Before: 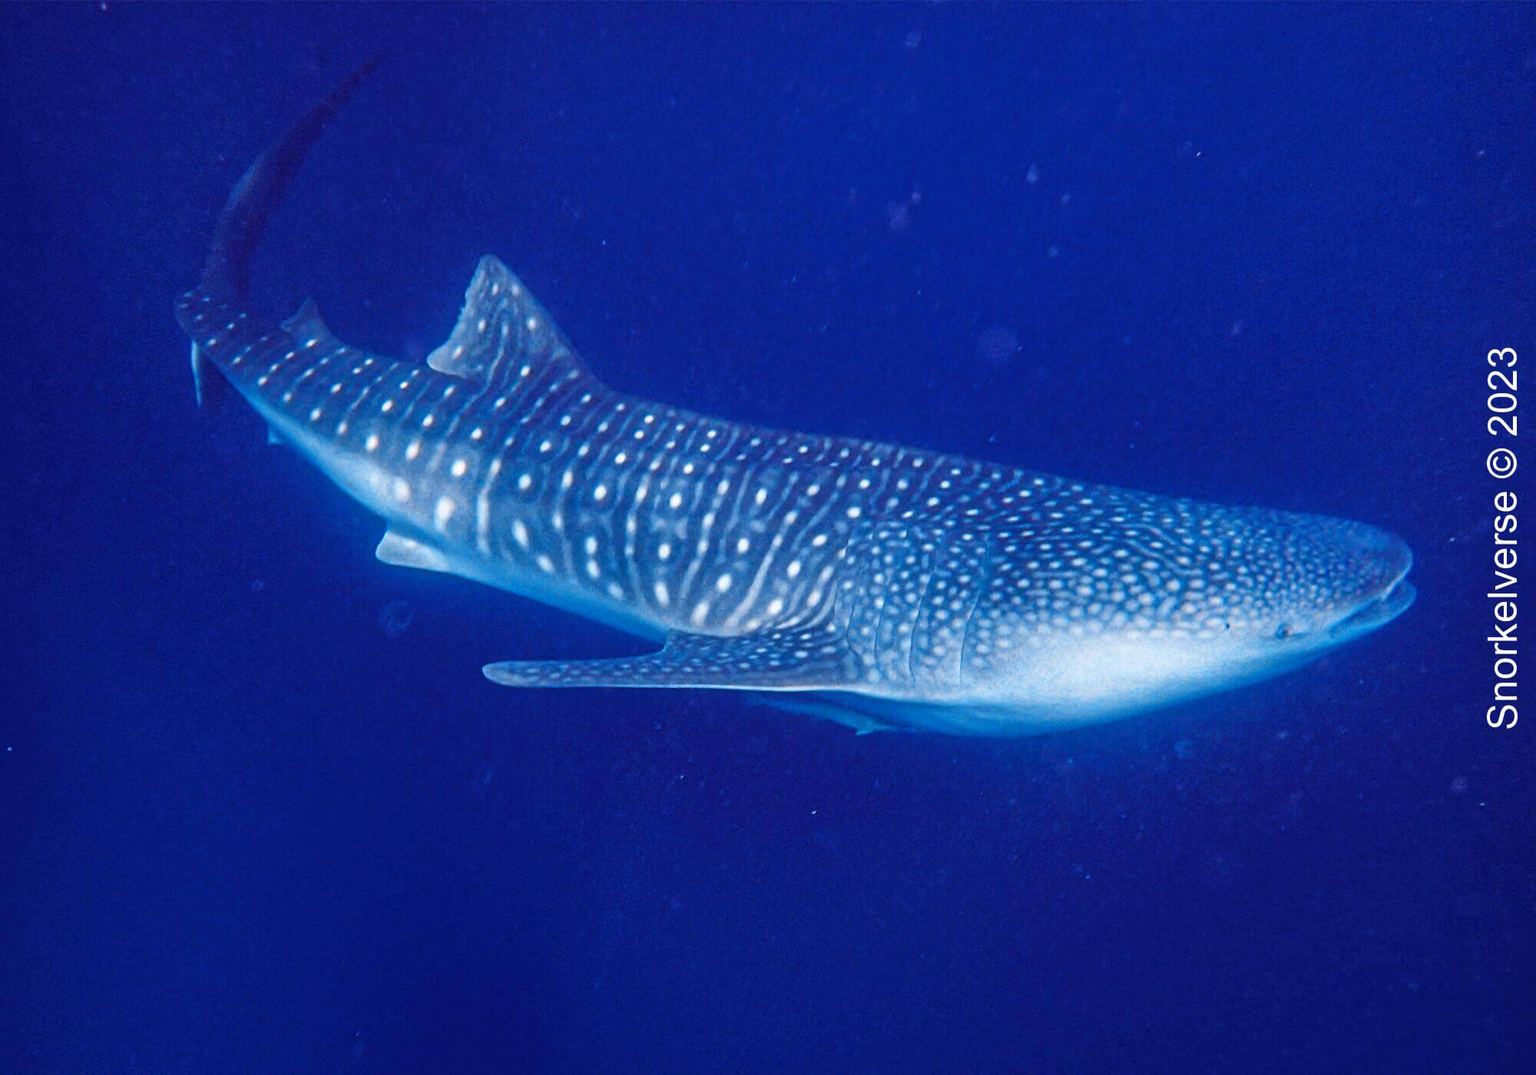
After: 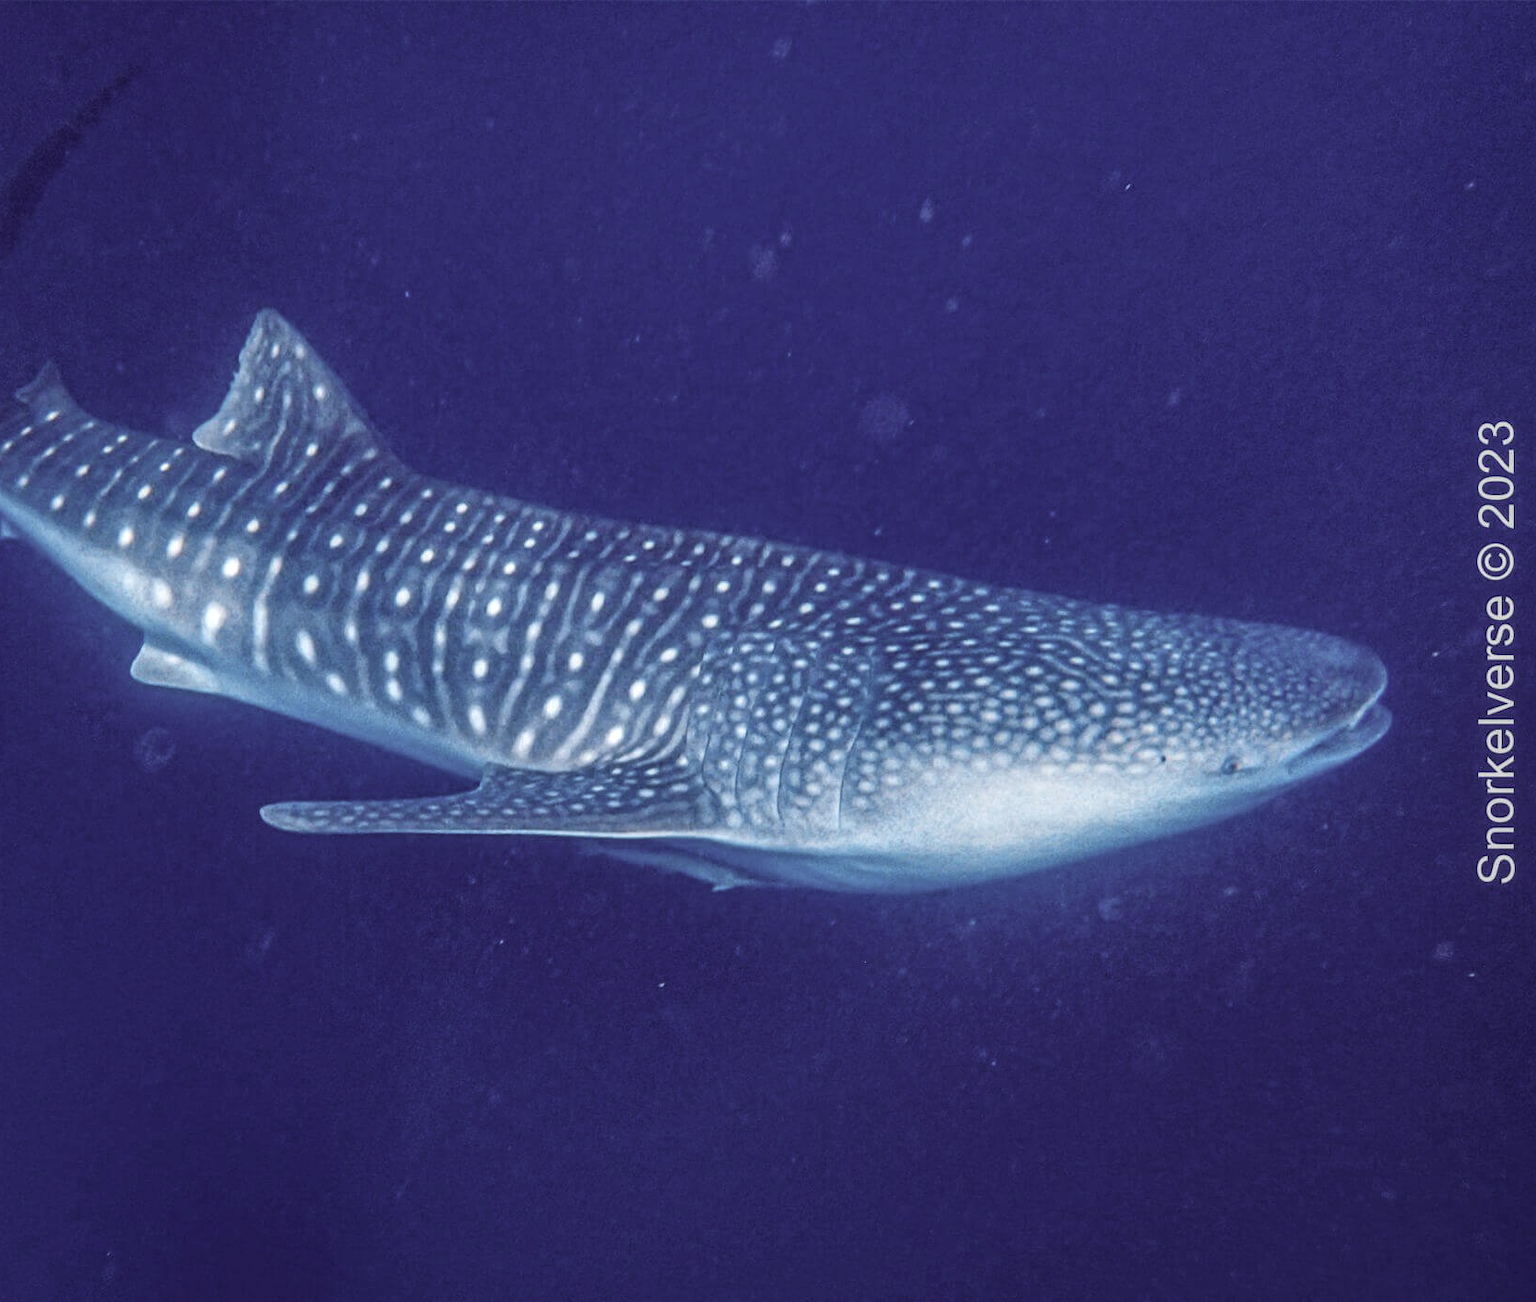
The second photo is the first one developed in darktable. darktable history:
local contrast: highlights 4%, shadows 5%, detail 134%
contrast brightness saturation: contrast -0.051, saturation -0.392
crop: left 17.451%, bottom 0.028%
